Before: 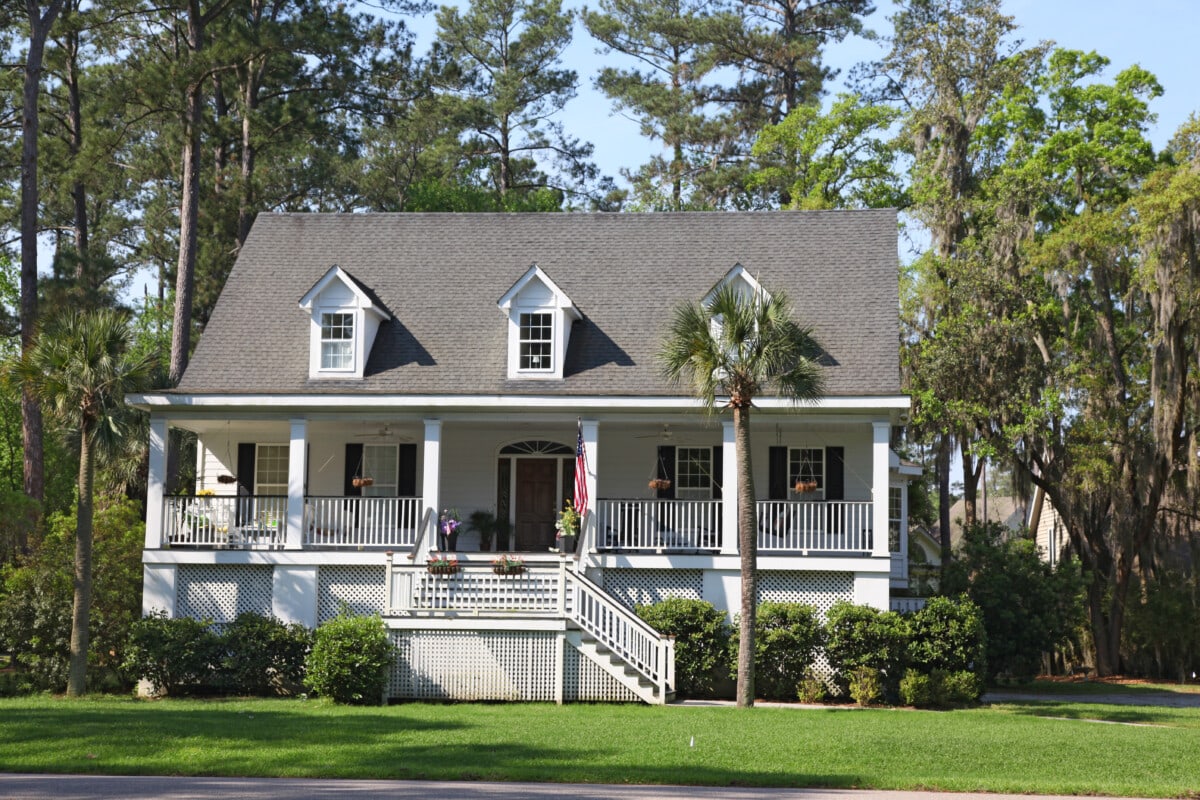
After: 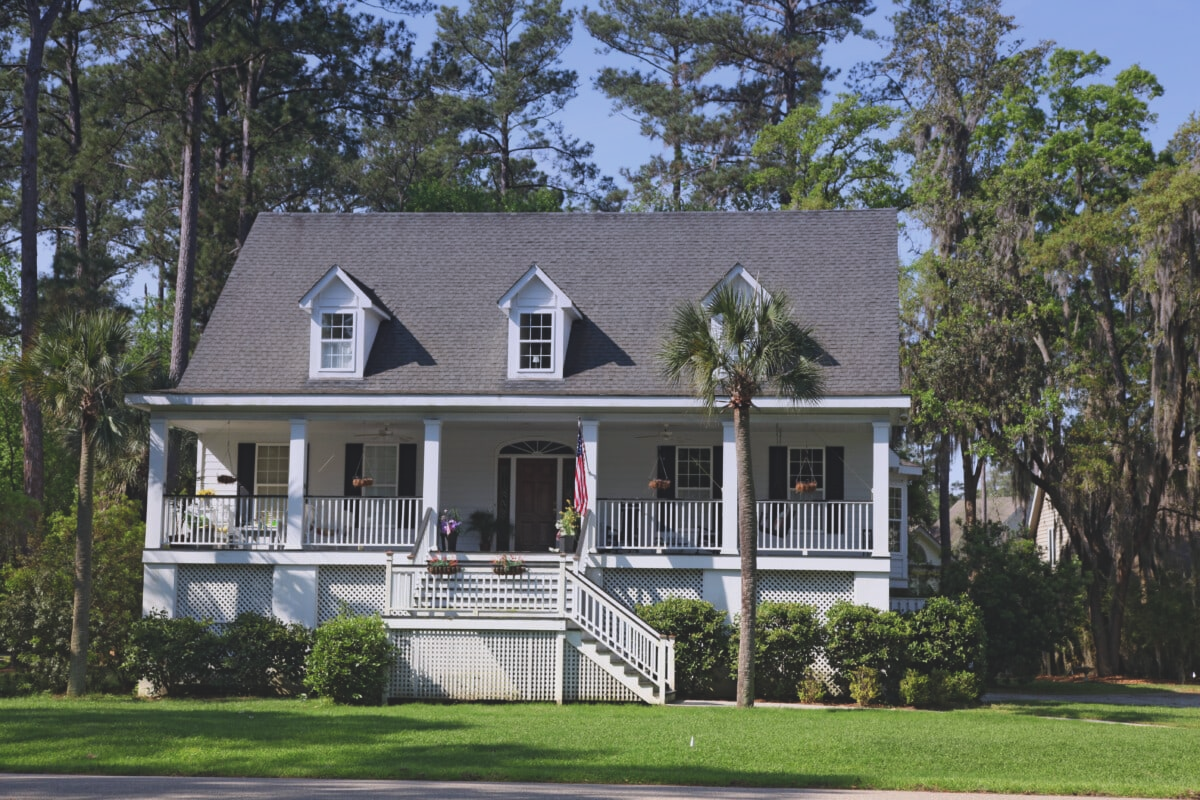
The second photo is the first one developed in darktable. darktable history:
exposure: black level correction -0.015, exposure -0.125 EV, compensate highlight preservation false
graduated density: hue 238.83°, saturation 50%
